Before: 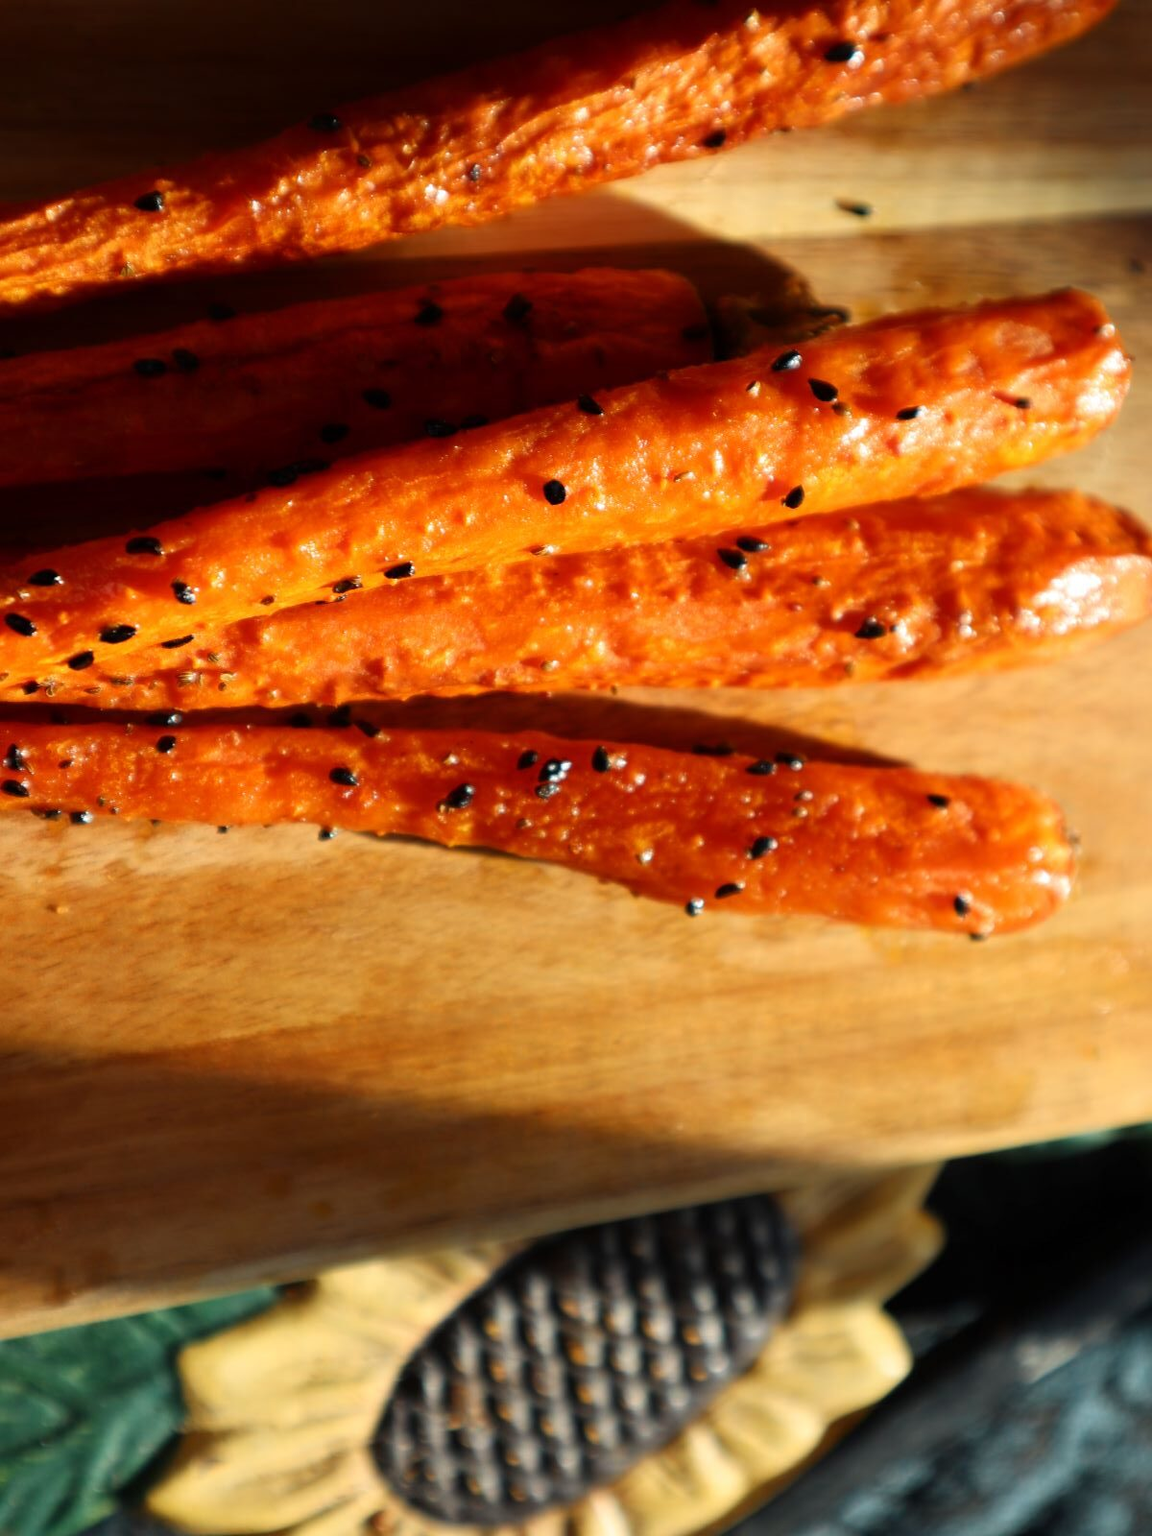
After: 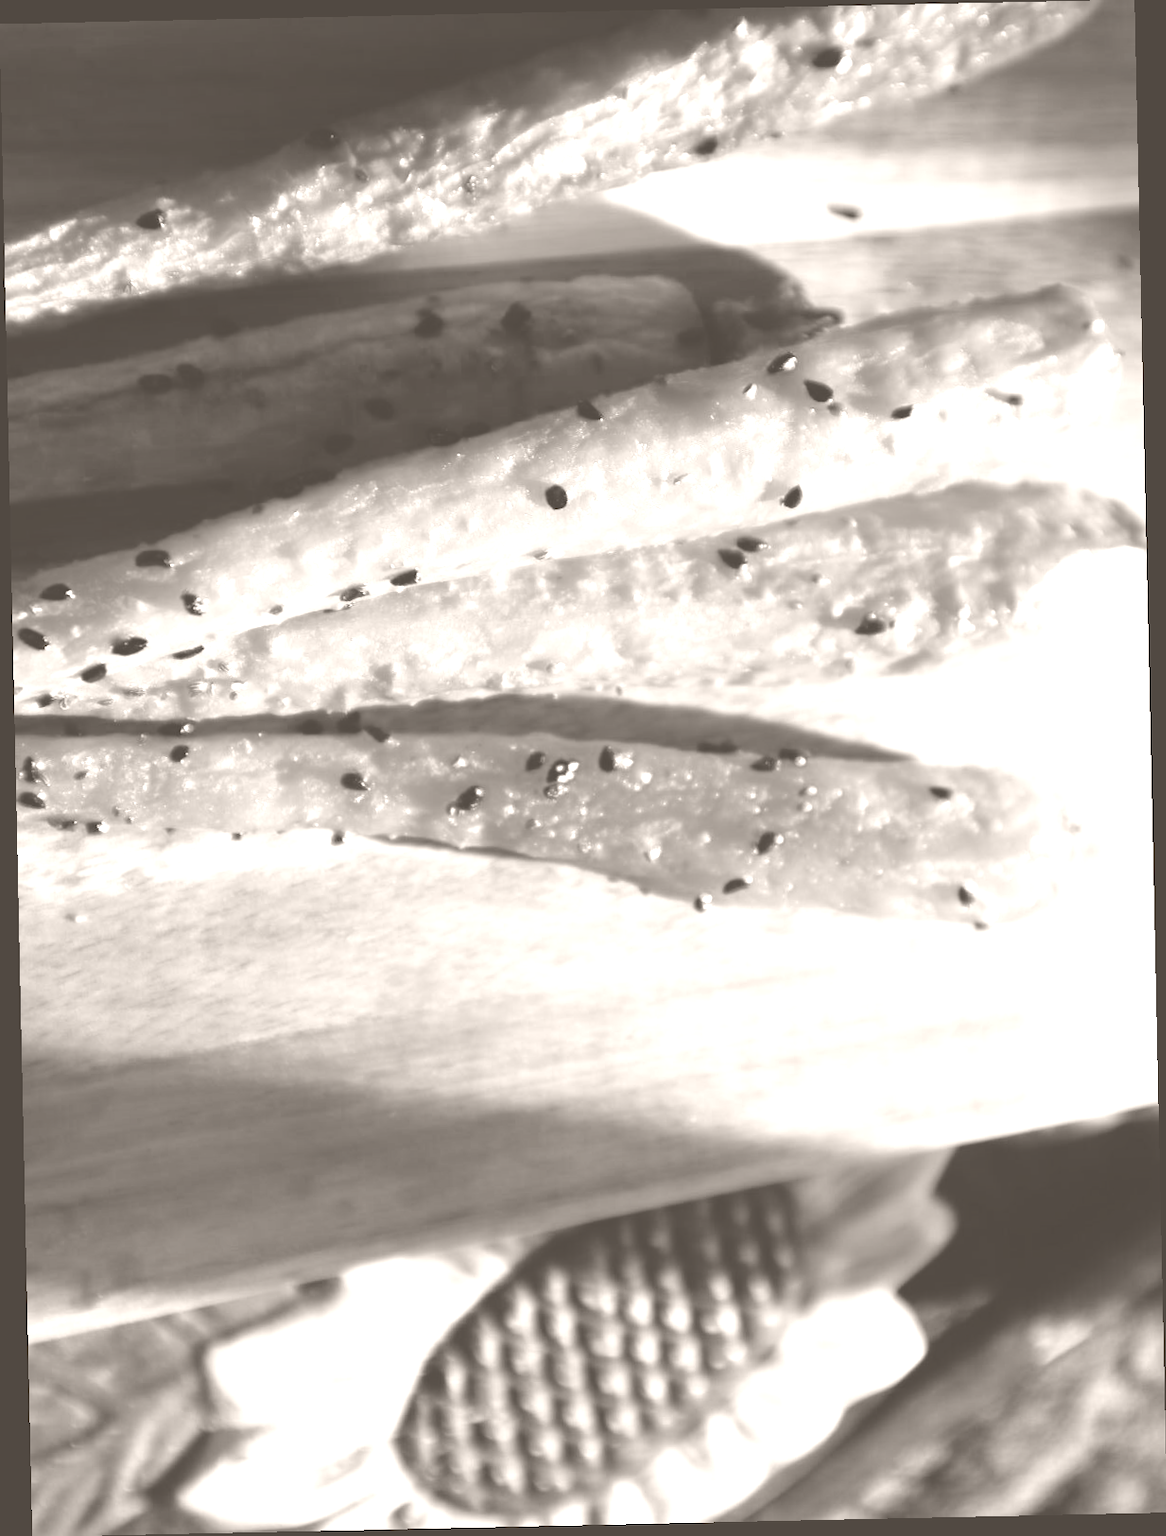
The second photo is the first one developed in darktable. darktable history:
rotate and perspective: rotation -1.24°, automatic cropping off
colorize: hue 34.49°, saturation 35.33%, source mix 100%, lightness 55%, version 1
